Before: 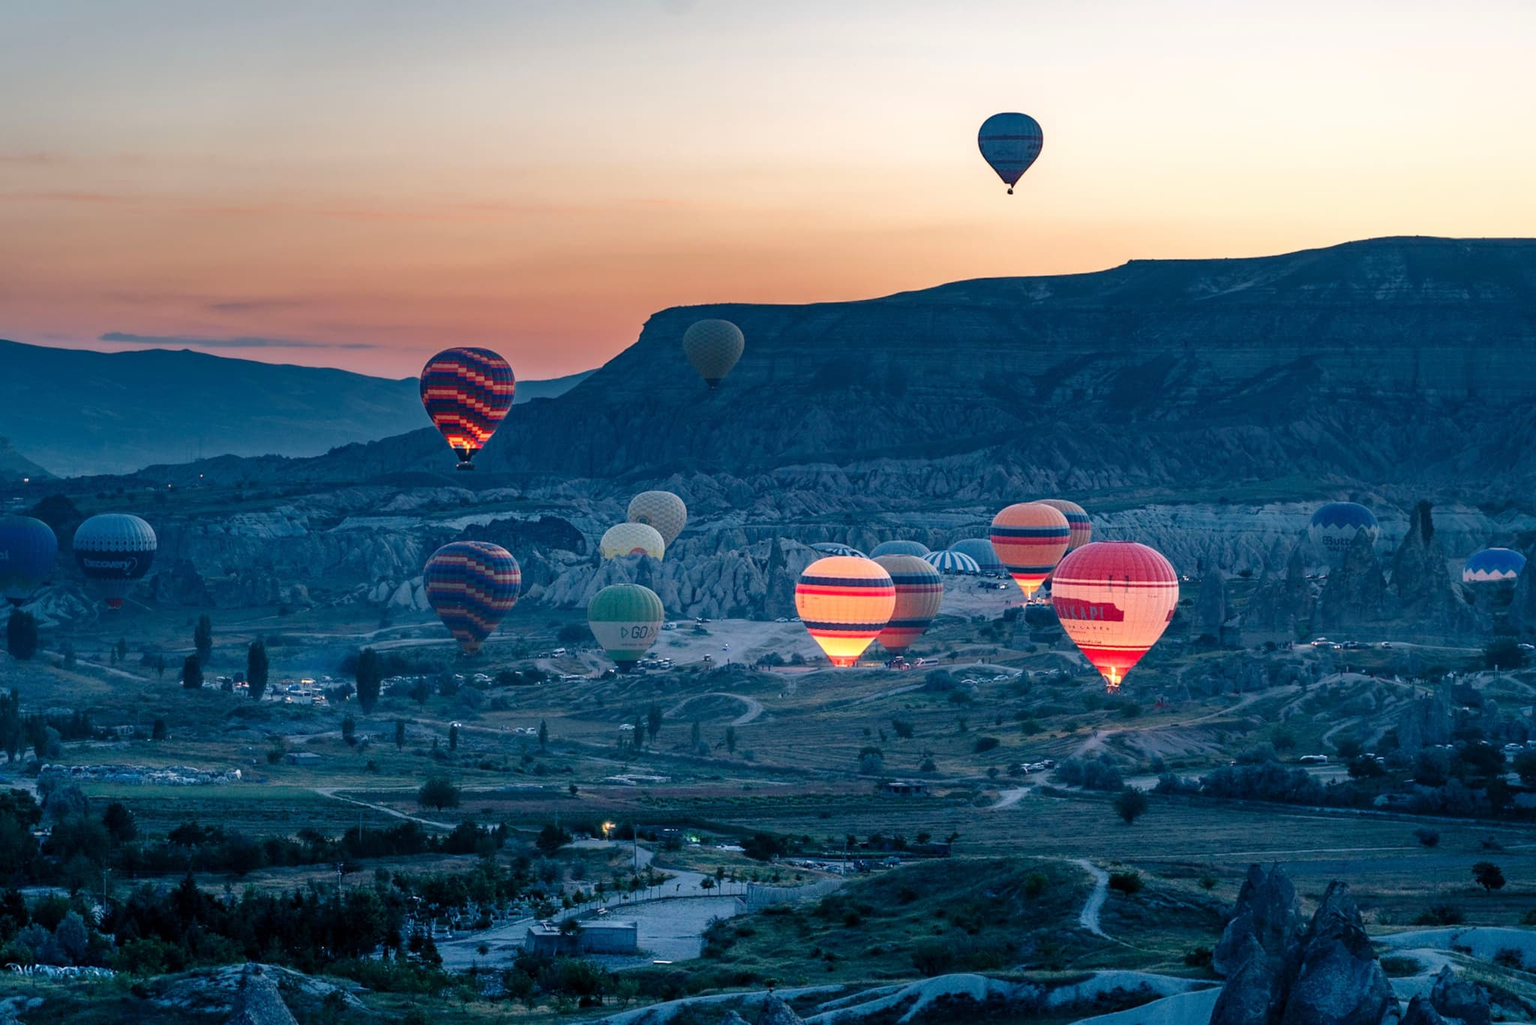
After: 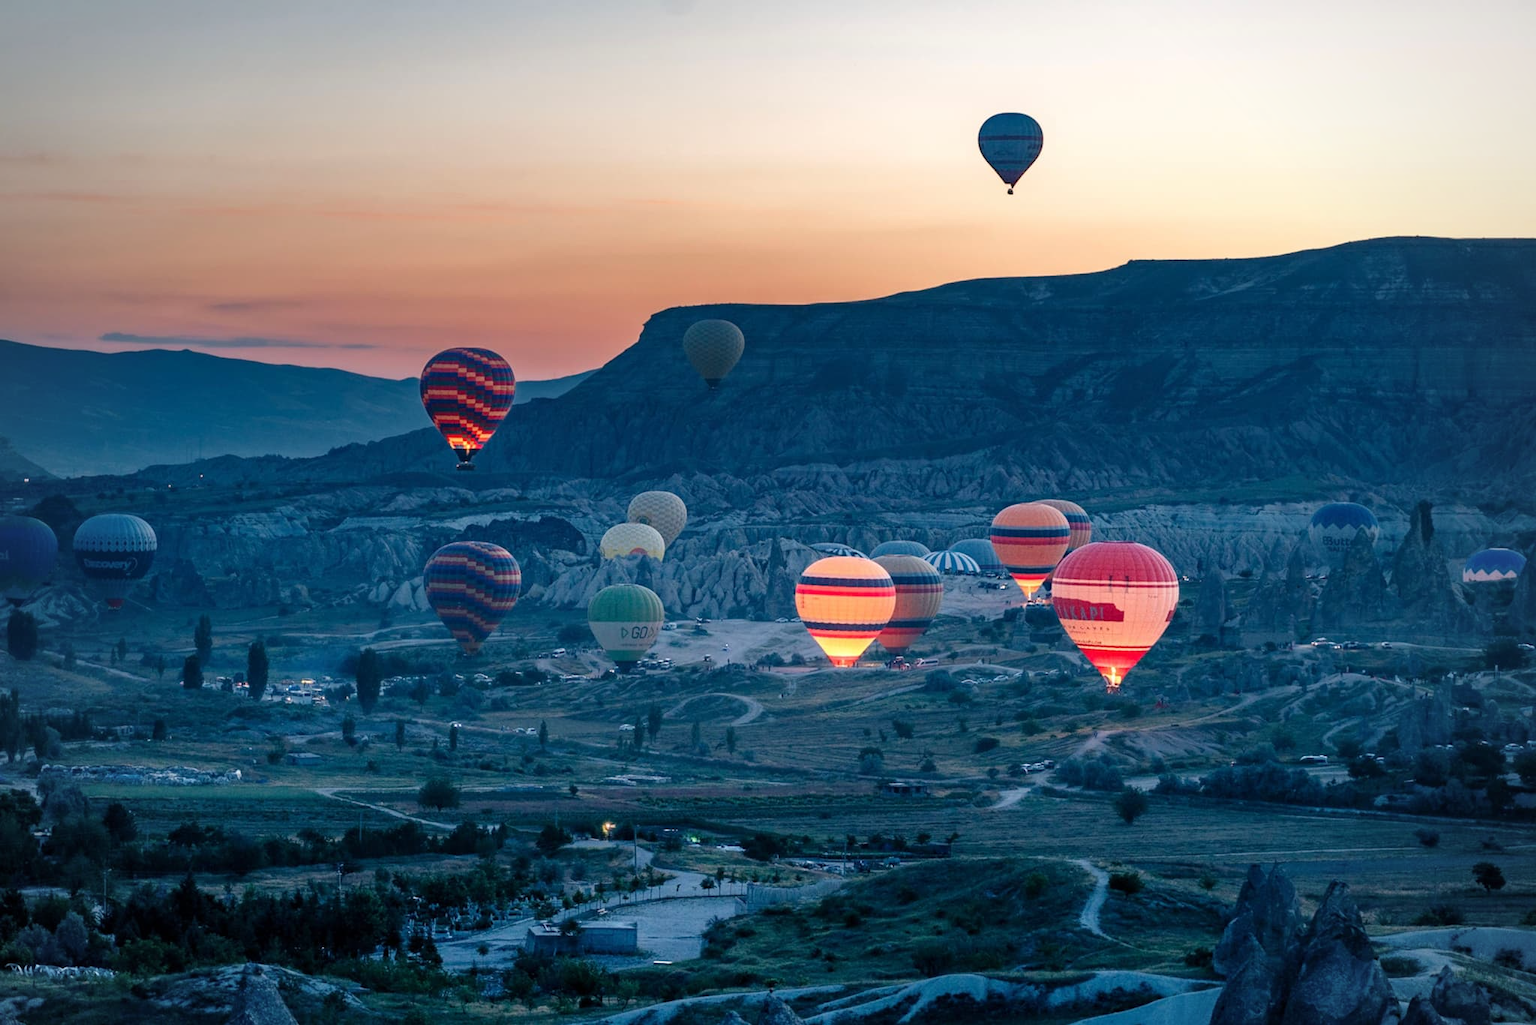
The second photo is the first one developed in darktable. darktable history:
vignetting: fall-off radius 92.95%
